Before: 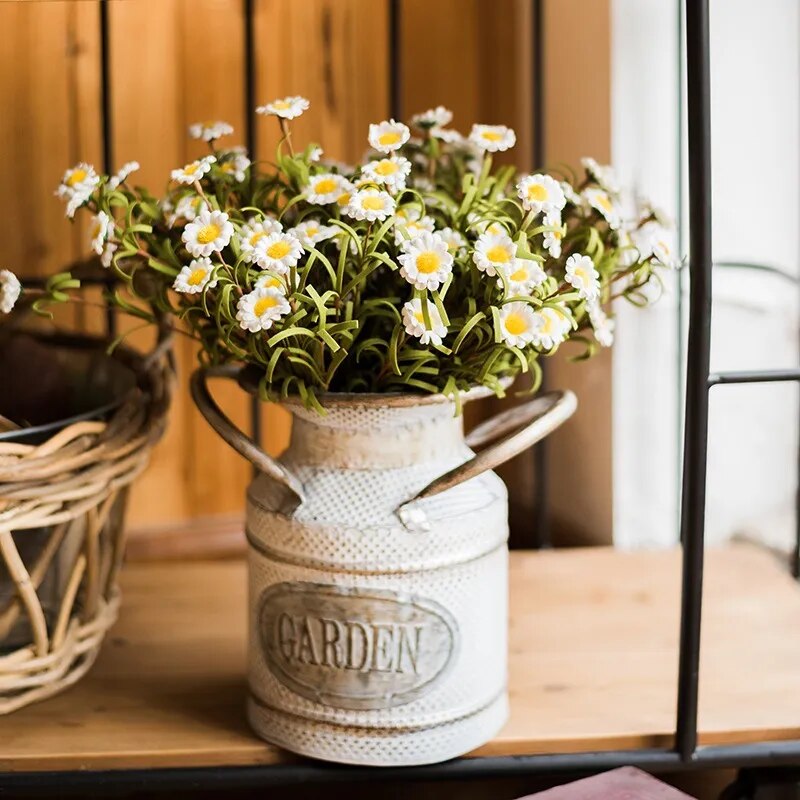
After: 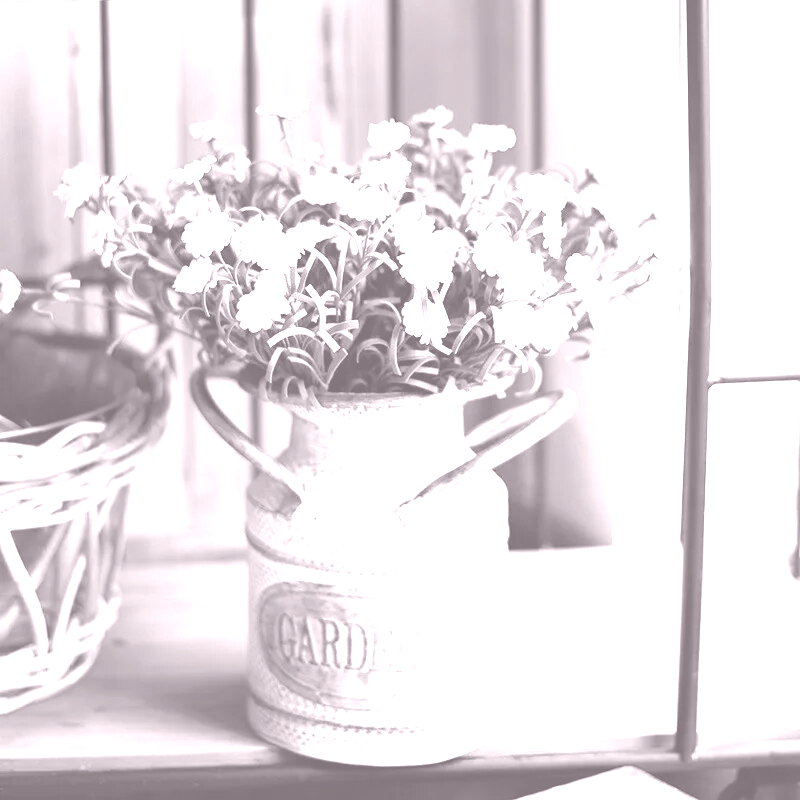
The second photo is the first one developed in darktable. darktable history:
exposure: black level correction 0.001, exposure 0.191 EV, compensate highlight preservation false
colorize: hue 25.2°, saturation 83%, source mix 82%, lightness 79%, version 1
